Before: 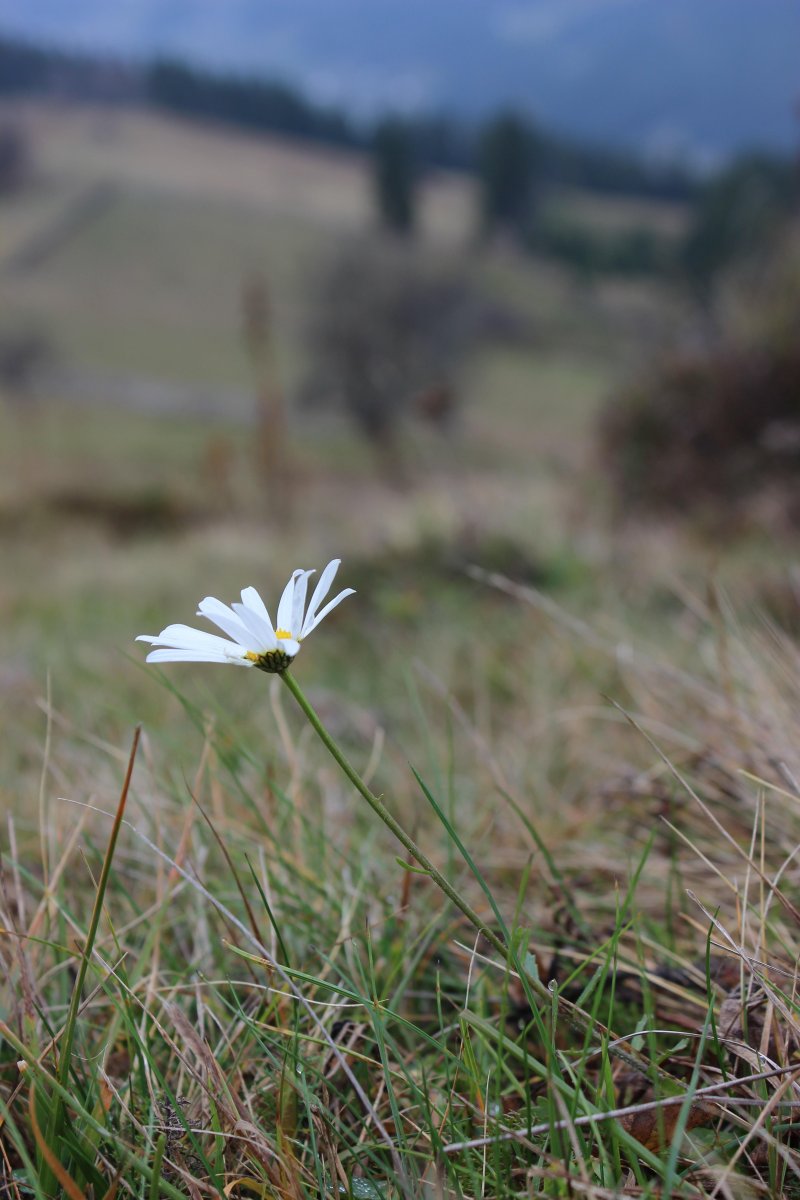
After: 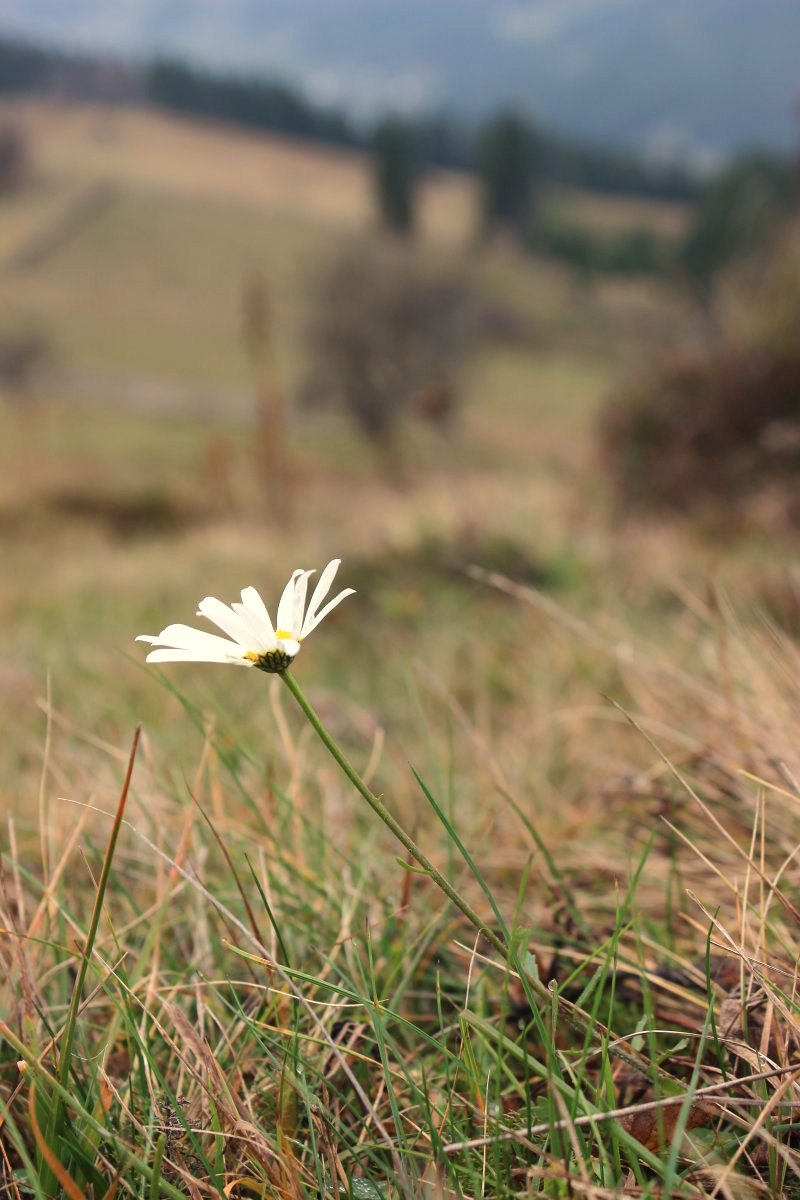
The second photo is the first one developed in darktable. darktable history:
rgb levels: preserve colors max RGB
exposure: exposure 0.485 EV, compensate highlight preservation false
white balance: red 1.138, green 0.996, blue 0.812
